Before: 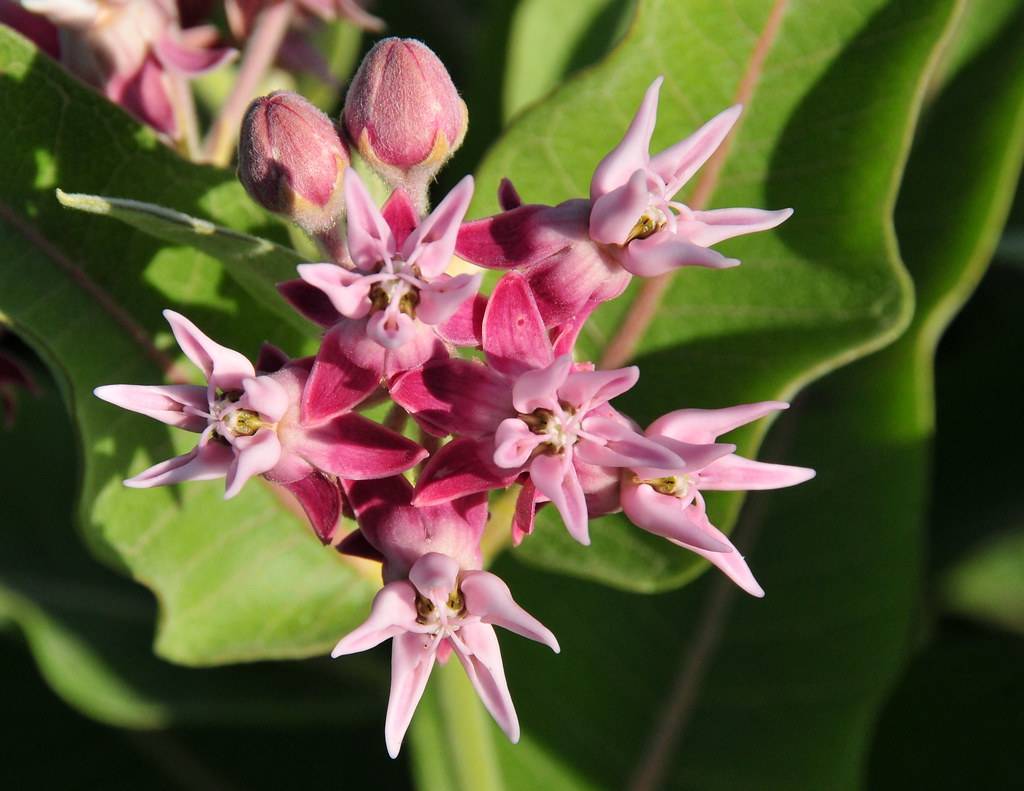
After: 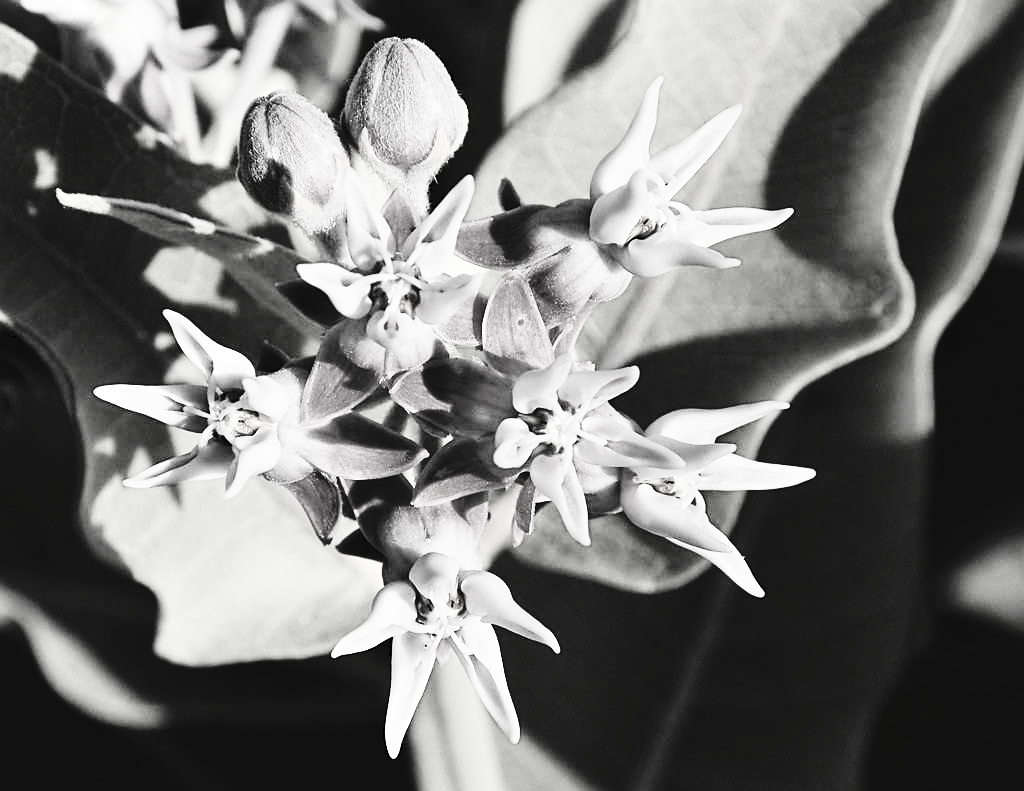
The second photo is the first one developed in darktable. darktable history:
sharpen: radius 1.969
contrast brightness saturation: contrast 0.527, brightness 0.474, saturation -0.986
exposure: compensate exposure bias true, compensate highlight preservation false
tone curve: curves: ch0 [(0, 0) (0.003, 0.041) (0.011, 0.042) (0.025, 0.041) (0.044, 0.043) (0.069, 0.048) (0.1, 0.059) (0.136, 0.079) (0.177, 0.107) (0.224, 0.152) (0.277, 0.235) (0.335, 0.331) (0.399, 0.427) (0.468, 0.512) (0.543, 0.595) (0.623, 0.668) (0.709, 0.736) (0.801, 0.813) (0.898, 0.891) (1, 1)], color space Lab, independent channels, preserve colors none
